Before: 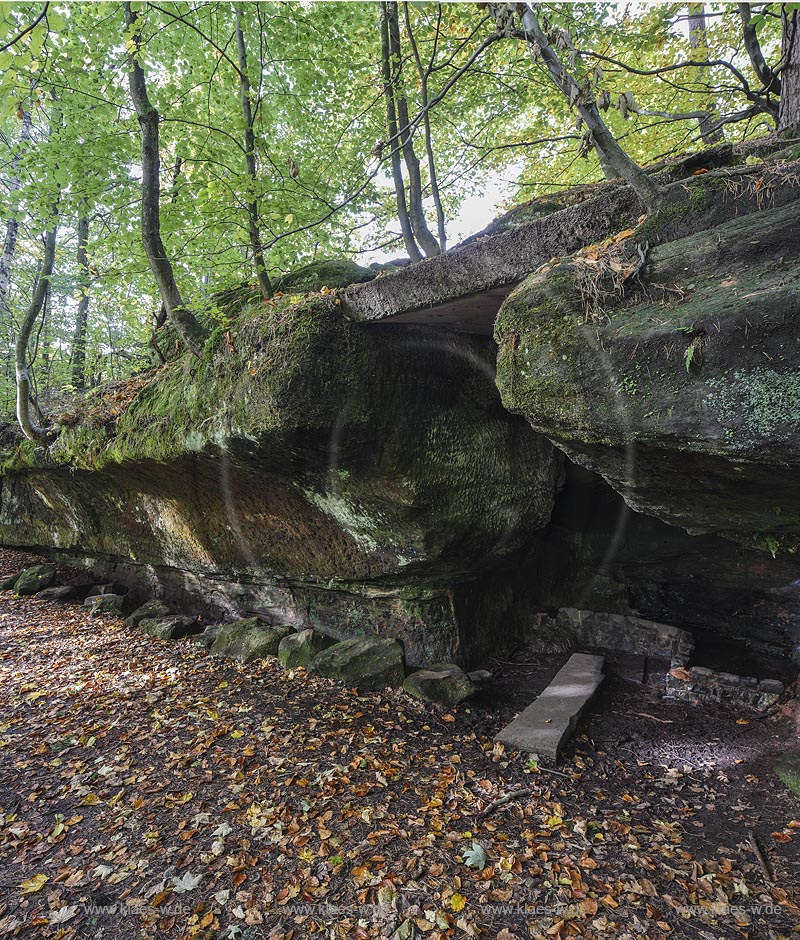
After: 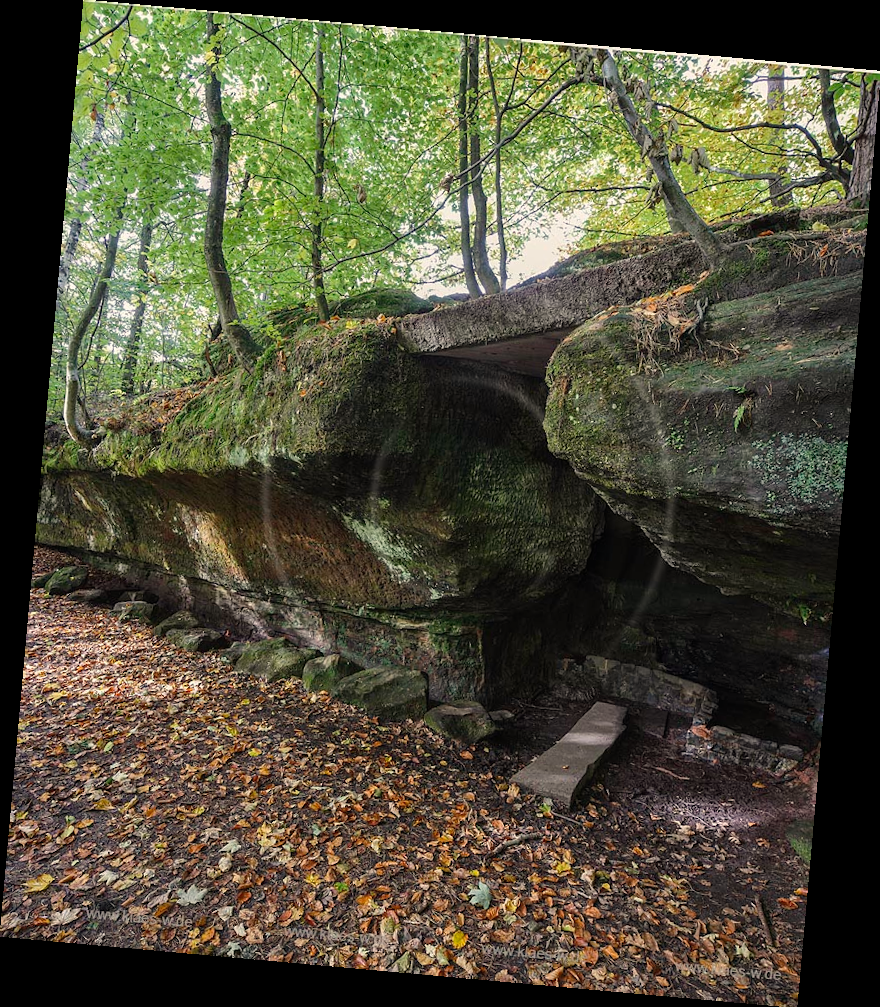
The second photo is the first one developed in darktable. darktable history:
color calibration: x 0.329, y 0.345, temperature 5633 K
rotate and perspective: rotation 5.12°, automatic cropping off
